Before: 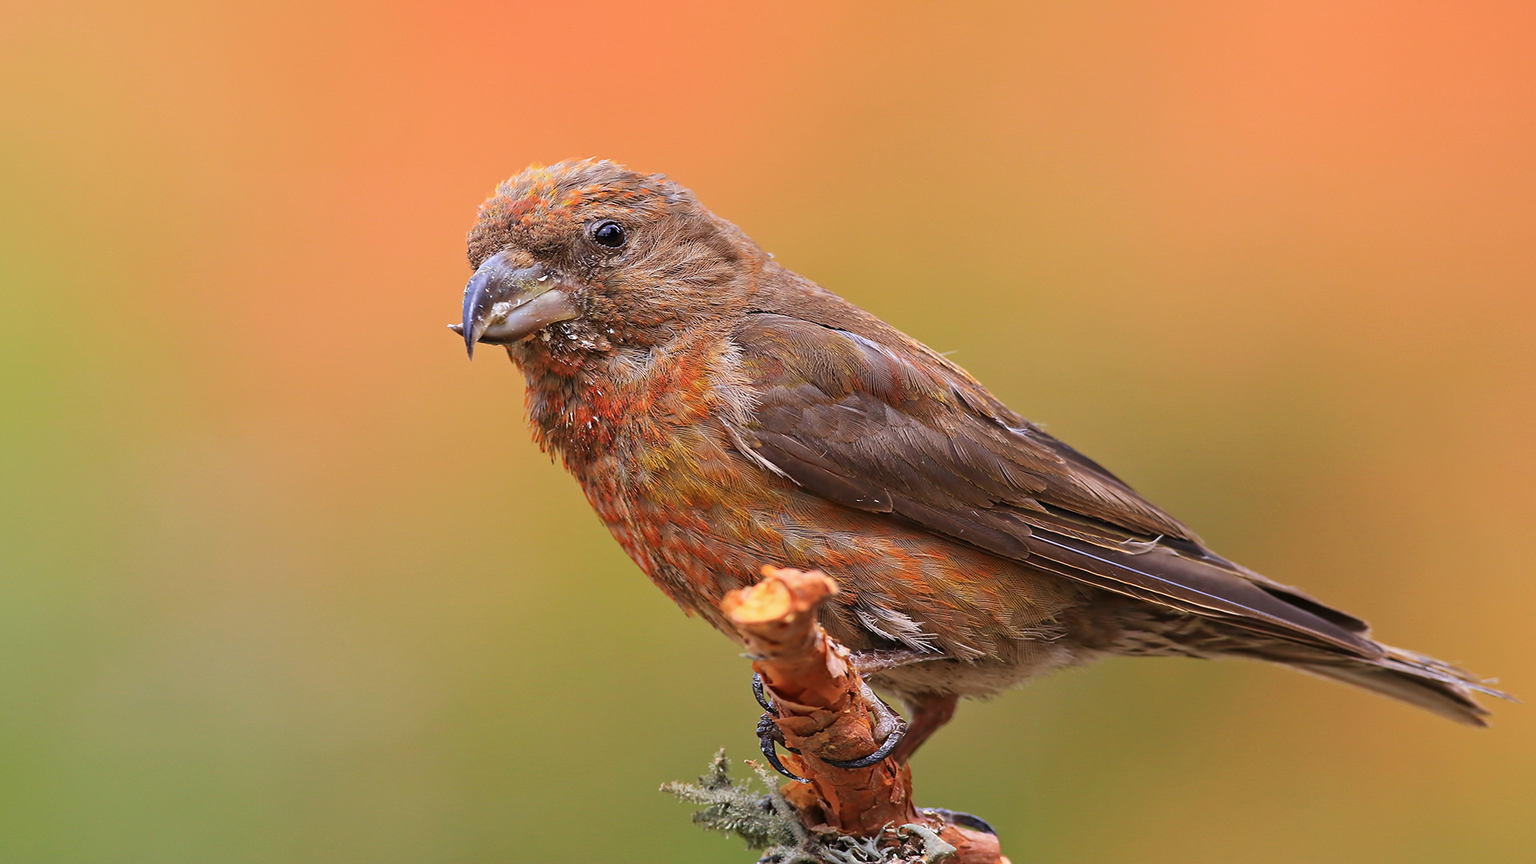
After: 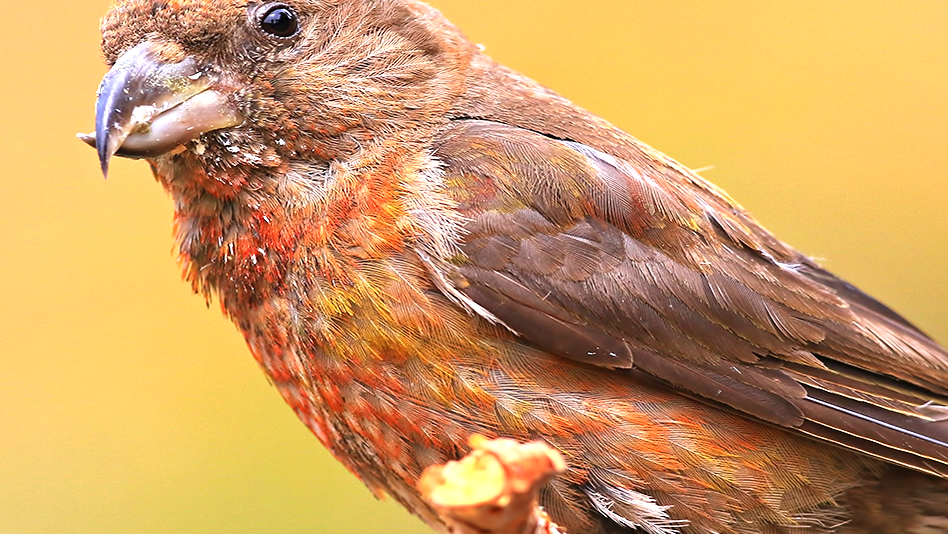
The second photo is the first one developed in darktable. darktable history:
crop: left 25.158%, top 25.195%, right 25.441%, bottom 25.288%
levels: levels [0, 0.374, 0.749]
